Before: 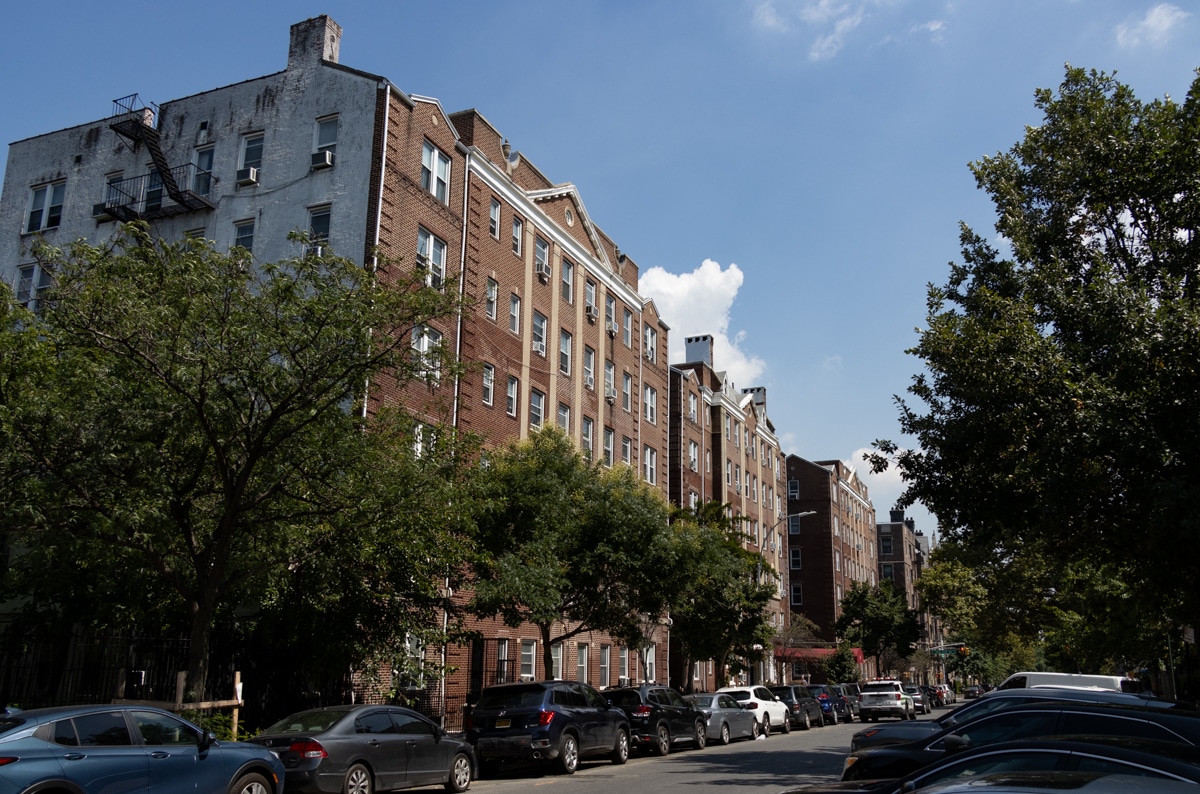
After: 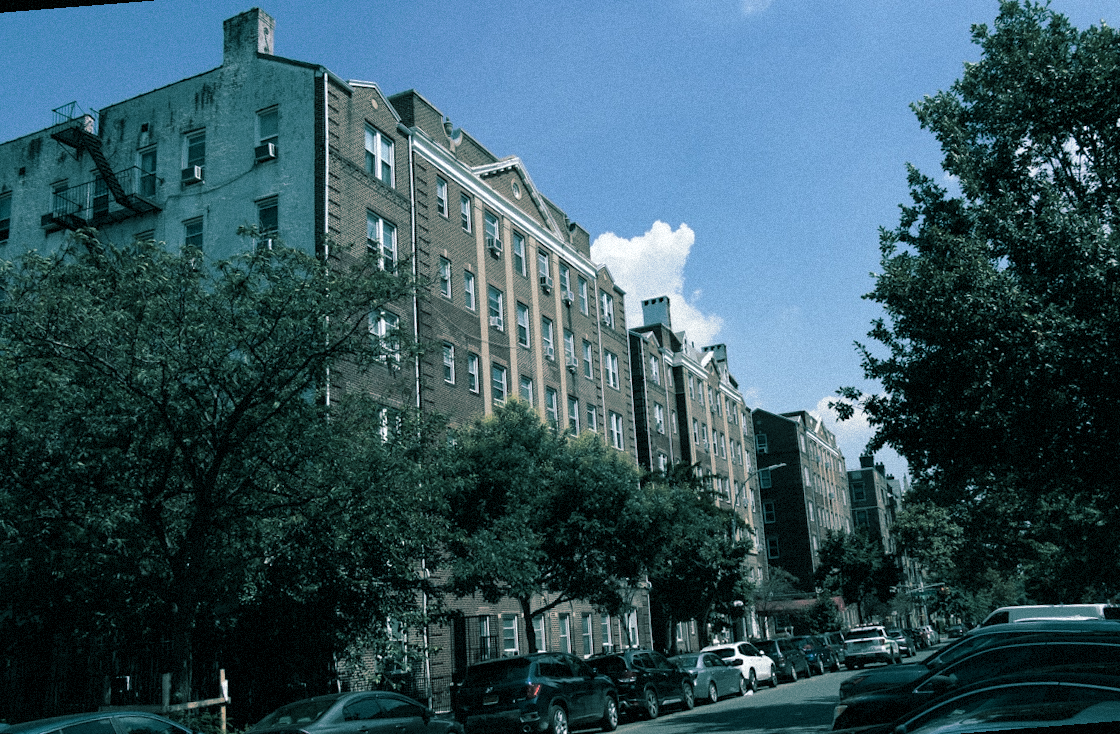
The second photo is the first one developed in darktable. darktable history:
tone equalizer: on, module defaults
rotate and perspective: rotation -4.57°, crop left 0.054, crop right 0.944, crop top 0.087, crop bottom 0.914
split-toning: shadows › hue 186.43°, highlights › hue 49.29°, compress 30.29%
grain: mid-tones bias 0%
color correction: highlights a* -4.18, highlights b* -10.81
